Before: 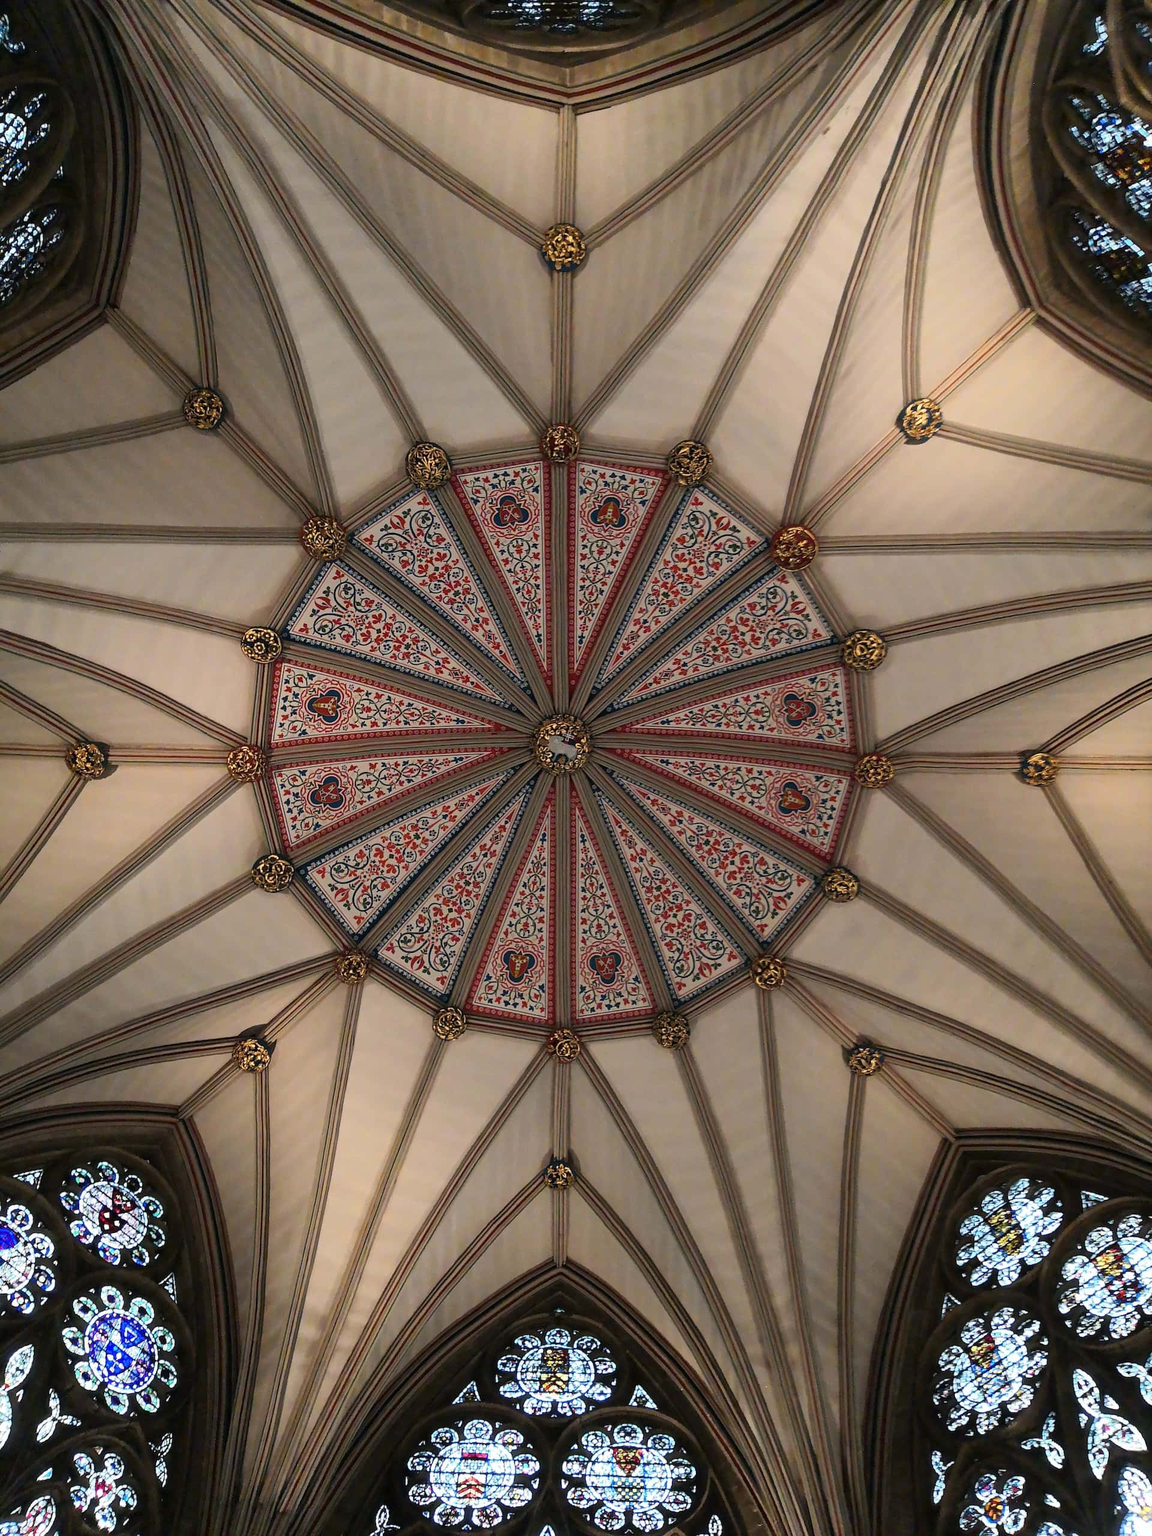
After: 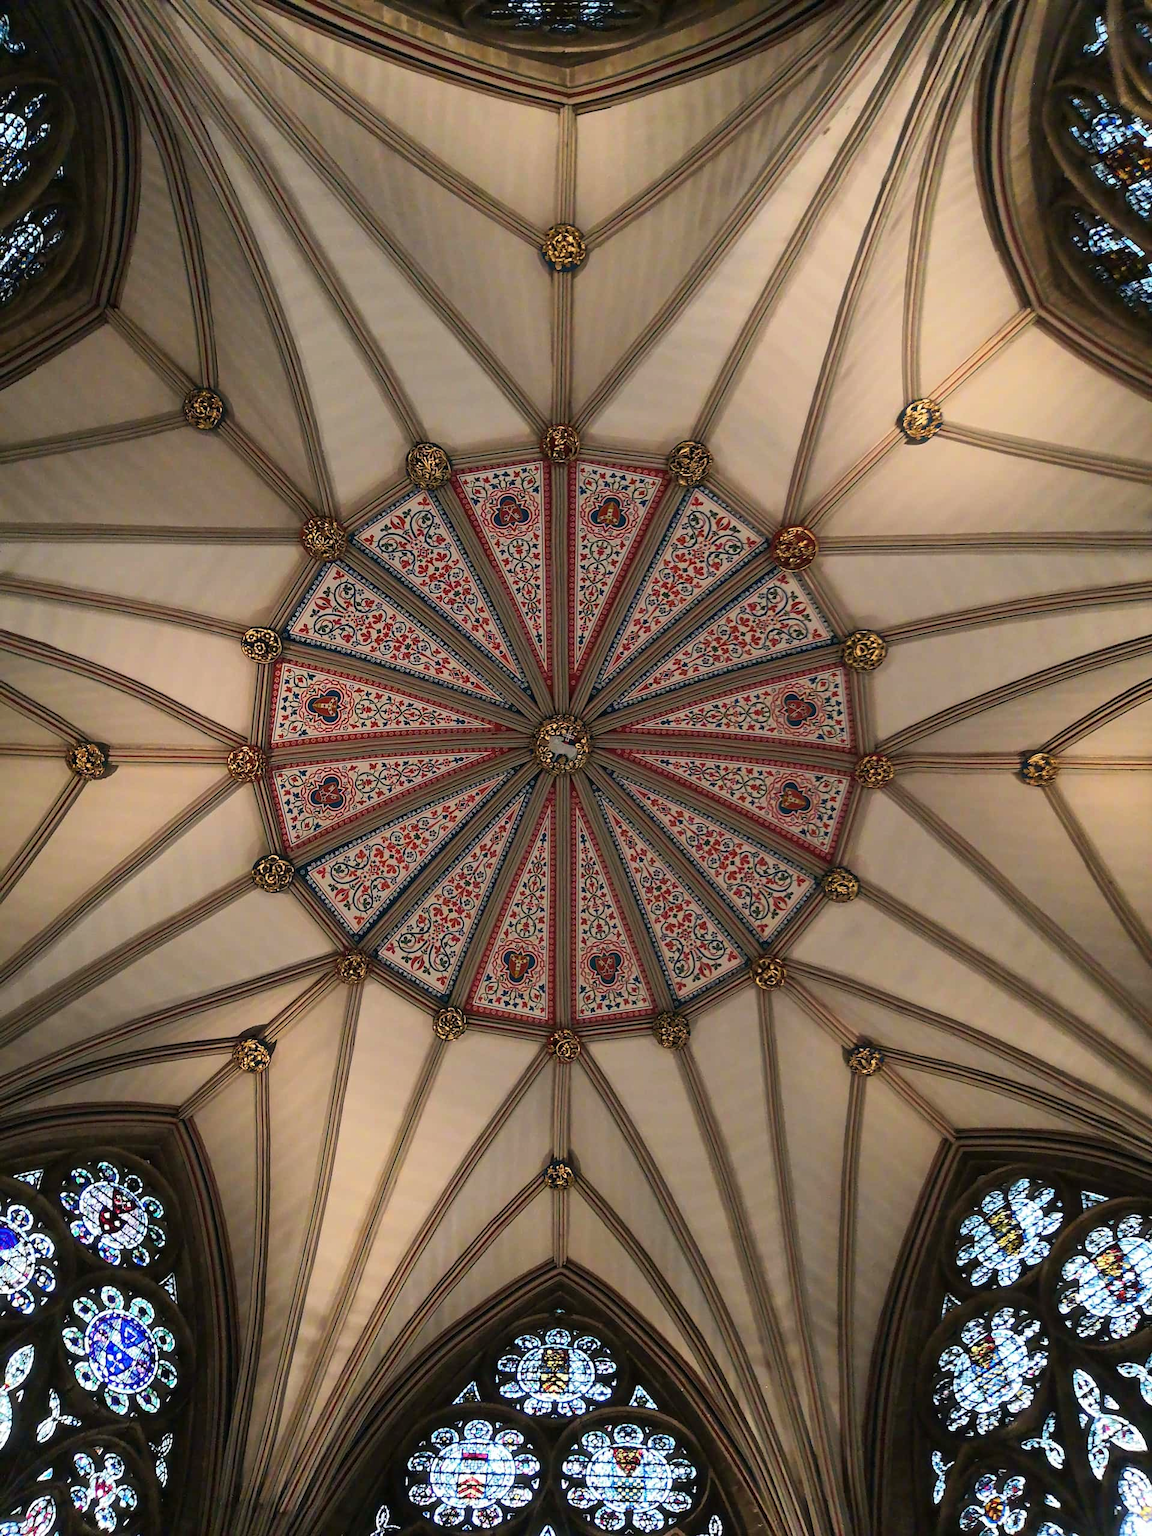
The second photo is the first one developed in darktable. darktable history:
white balance: emerald 1
velvia: on, module defaults
